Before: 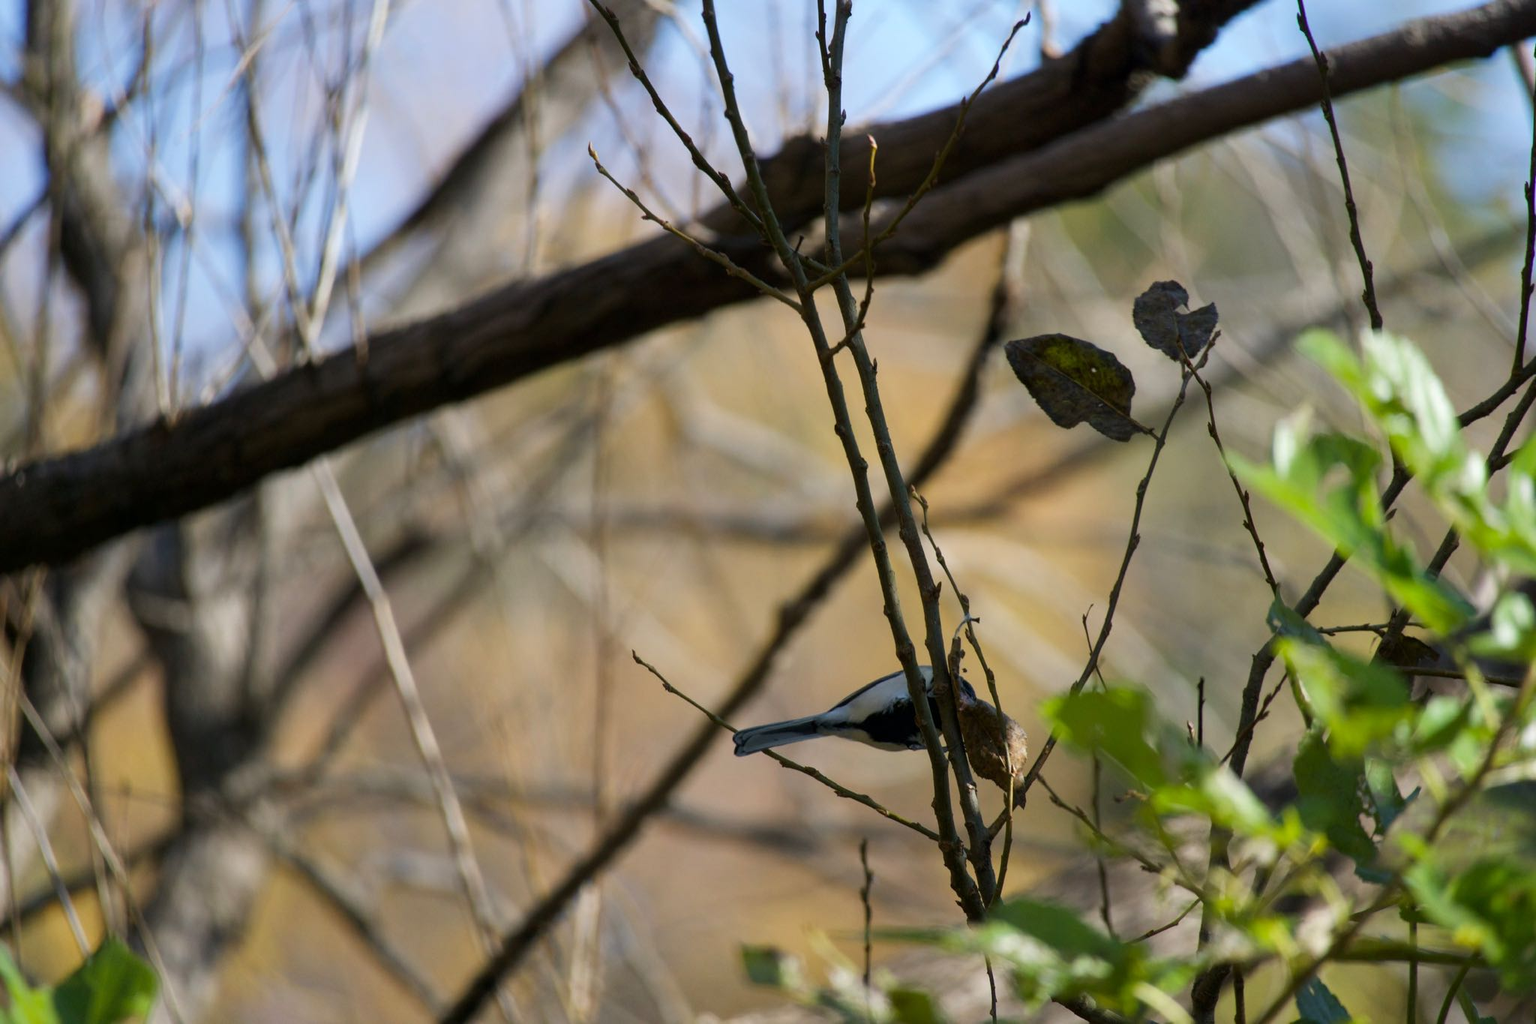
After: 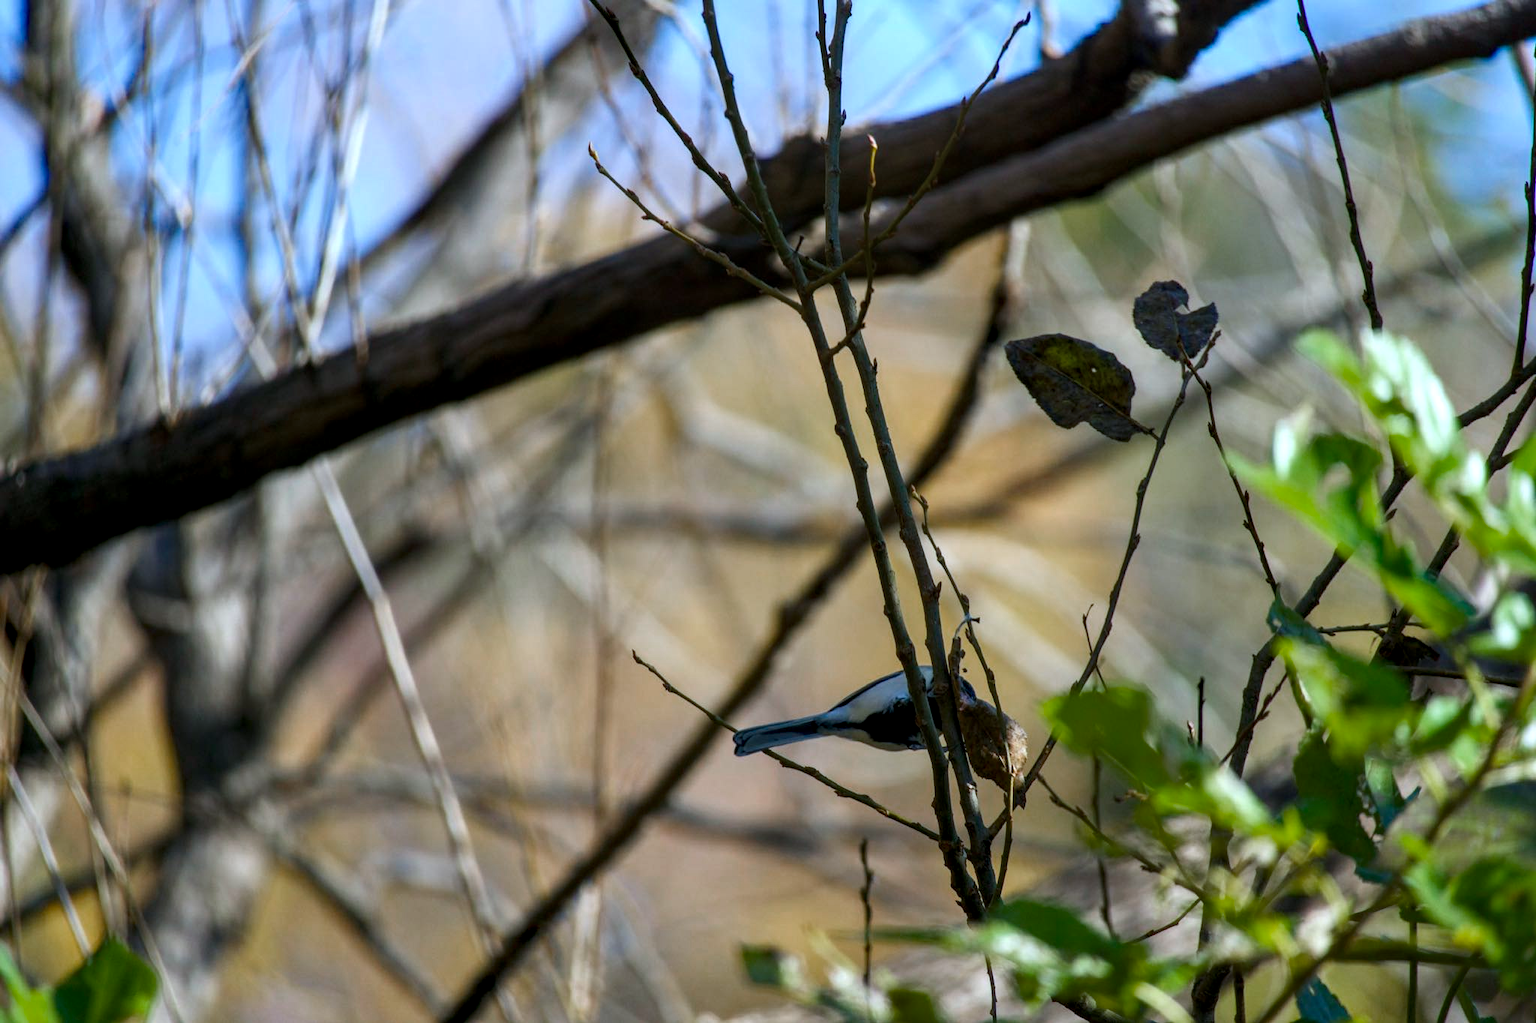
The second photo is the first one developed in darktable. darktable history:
color zones: curves: ch0 [(0, 0.5) (0.143, 0.5) (0.286, 0.456) (0.429, 0.5) (0.571, 0.5) (0.714, 0.5) (0.857, 0.5) (1, 0.5)]; ch1 [(0, 0.5) (0.143, 0.5) (0.286, 0.422) (0.429, 0.5) (0.571, 0.5) (0.714, 0.5) (0.857, 0.5) (1, 0.5)]
color calibration: illuminant custom, x 0.368, y 0.373, temperature 4330.32 K
local contrast: detail 130%
color balance rgb: linear chroma grading › shadows 16%, perceptual saturation grading › global saturation 8%, perceptual saturation grading › shadows 4%, perceptual brilliance grading › global brilliance 2%, perceptual brilliance grading › highlights 8%, perceptual brilliance grading › shadows -4%, global vibrance 16%, saturation formula JzAzBz (2021)
